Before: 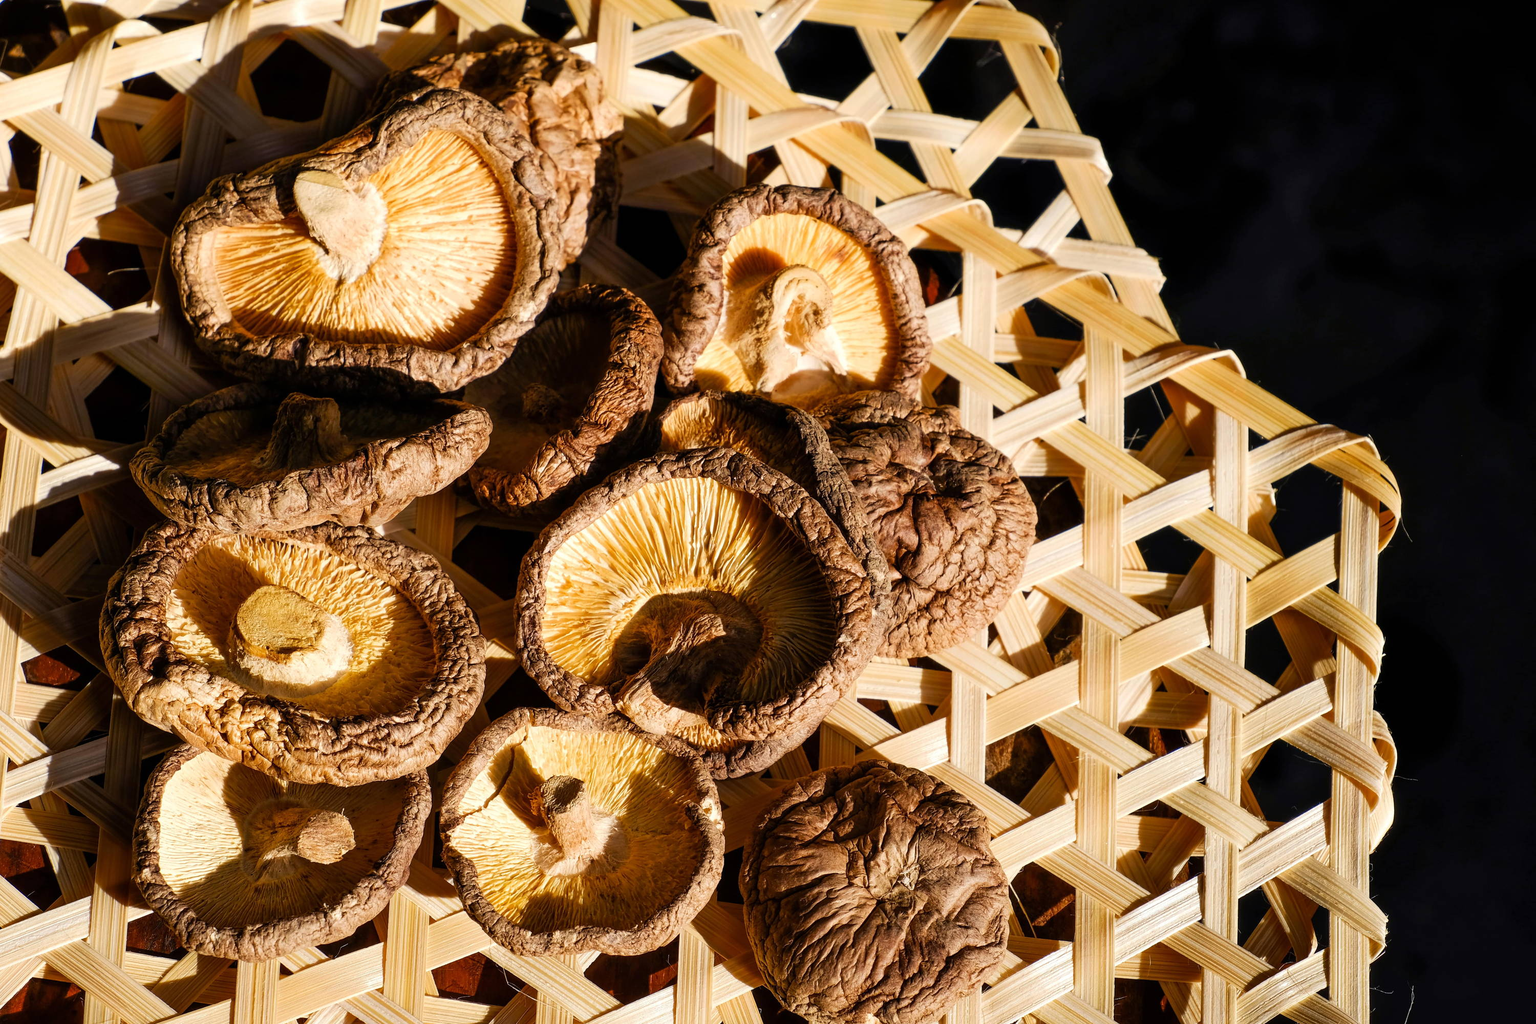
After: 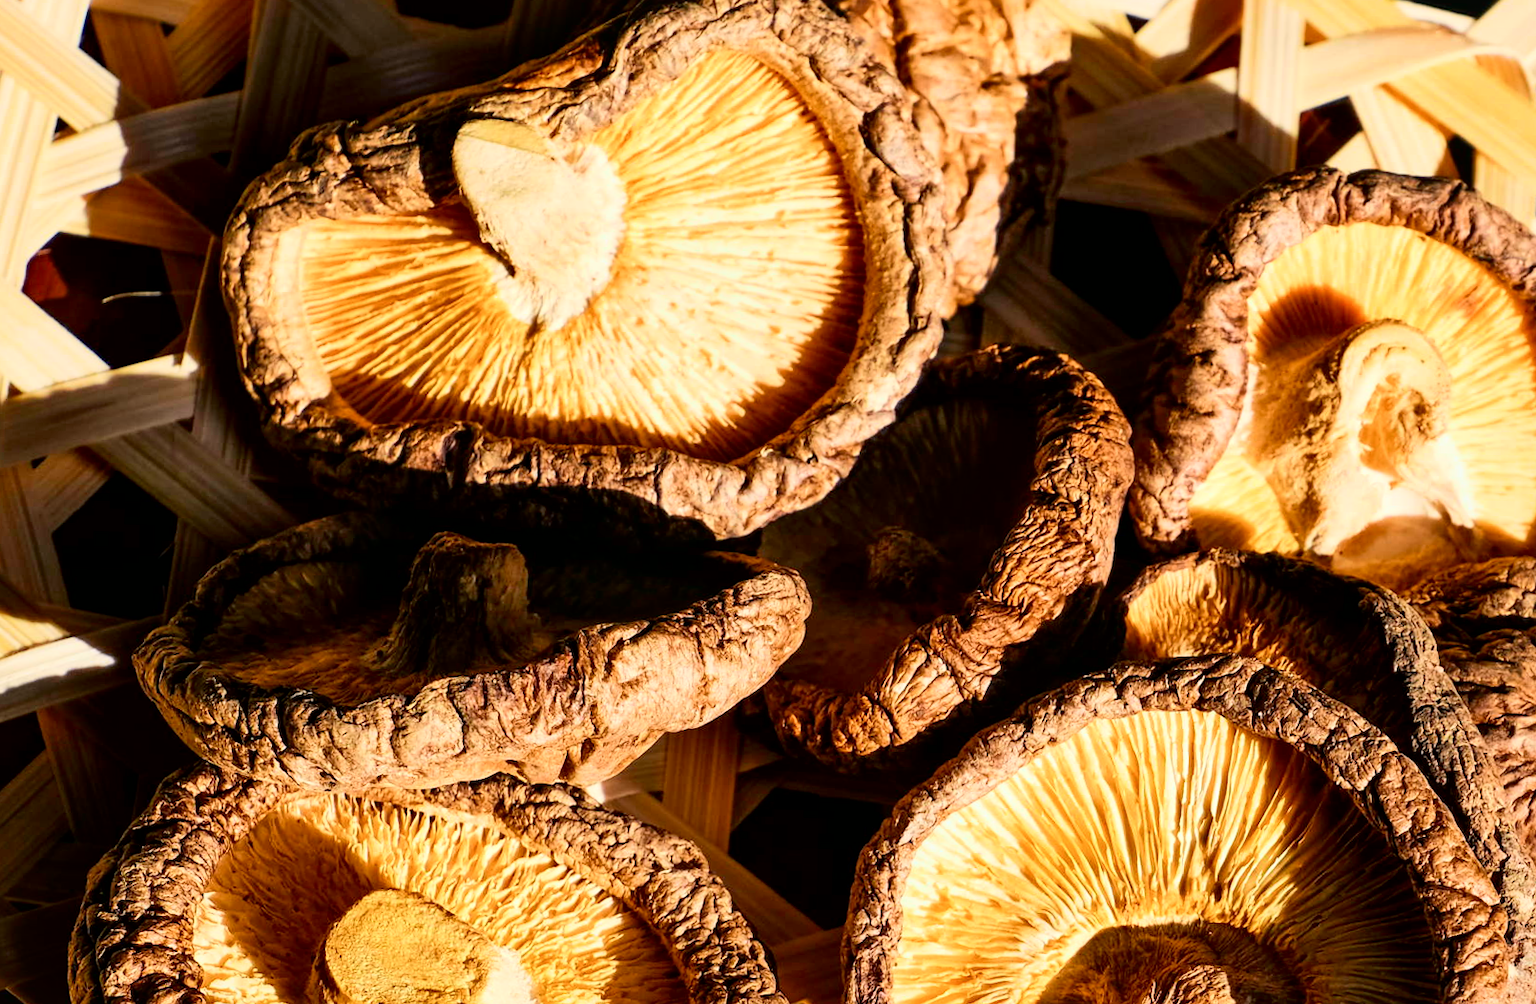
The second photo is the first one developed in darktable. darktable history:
rotate and perspective: rotation 1.57°, crop left 0.018, crop right 0.982, crop top 0.039, crop bottom 0.961
local contrast: mode bilateral grid, contrast 20, coarseness 50, detail 141%, midtone range 0.2
crop and rotate: left 3.047%, top 7.509%, right 42.236%, bottom 37.598%
tone curve: curves: ch0 [(0, 0.012) (0.031, 0.02) (0.12, 0.083) (0.193, 0.171) (0.277, 0.279) (0.45, 0.52) (0.568, 0.676) (0.678, 0.777) (0.875, 0.92) (1, 0.965)]; ch1 [(0, 0) (0.243, 0.245) (0.402, 0.41) (0.493, 0.486) (0.508, 0.507) (0.531, 0.53) (0.551, 0.564) (0.646, 0.672) (0.694, 0.732) (1, 1)]; ch2 [(0, 0) (0.249, 0.216) (0.356, 0.343) (0.424, 0.442) (0.476, 0.482) (0.498, 0.502) (0.517, 0.517) (0.532, 0.545) (0.562, 0.575) (0.614, 0.644) (0.706, 0.748) (0.808, 0.809) (0.991, 0.968)], color space Lab, independent channels, preserve colors none
